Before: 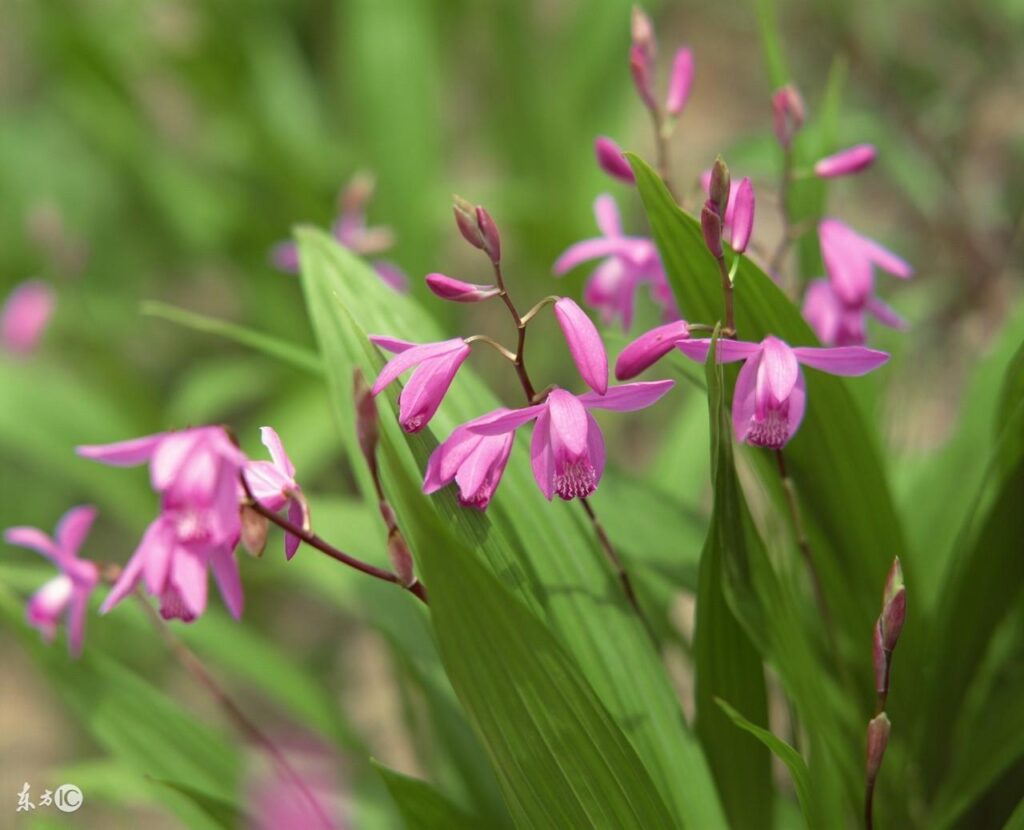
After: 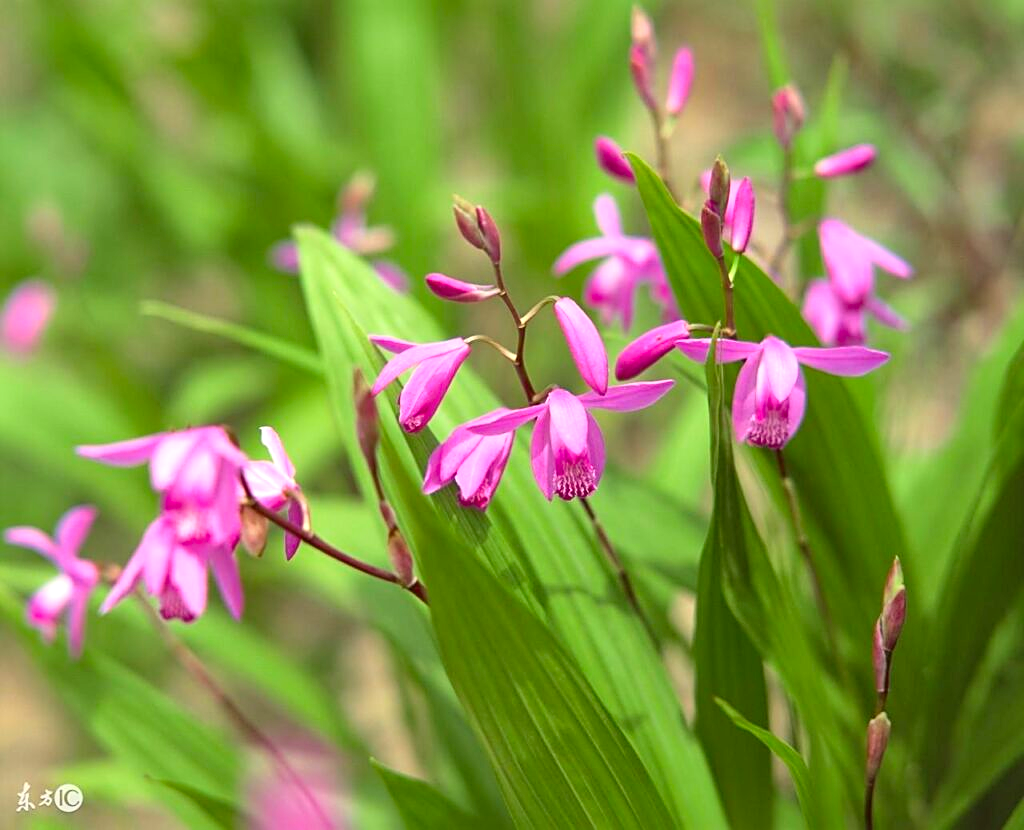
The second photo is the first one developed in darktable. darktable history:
local contrast: mode bilateral grid, contrast 20, coarseness 50, detail 148%, midtone range 0.2
sharpen: on, module defaults
contrast brightness saturation: contrast 0.07, brightness 0.18, saturation 0.4
tone equalizer: on, module defaults
